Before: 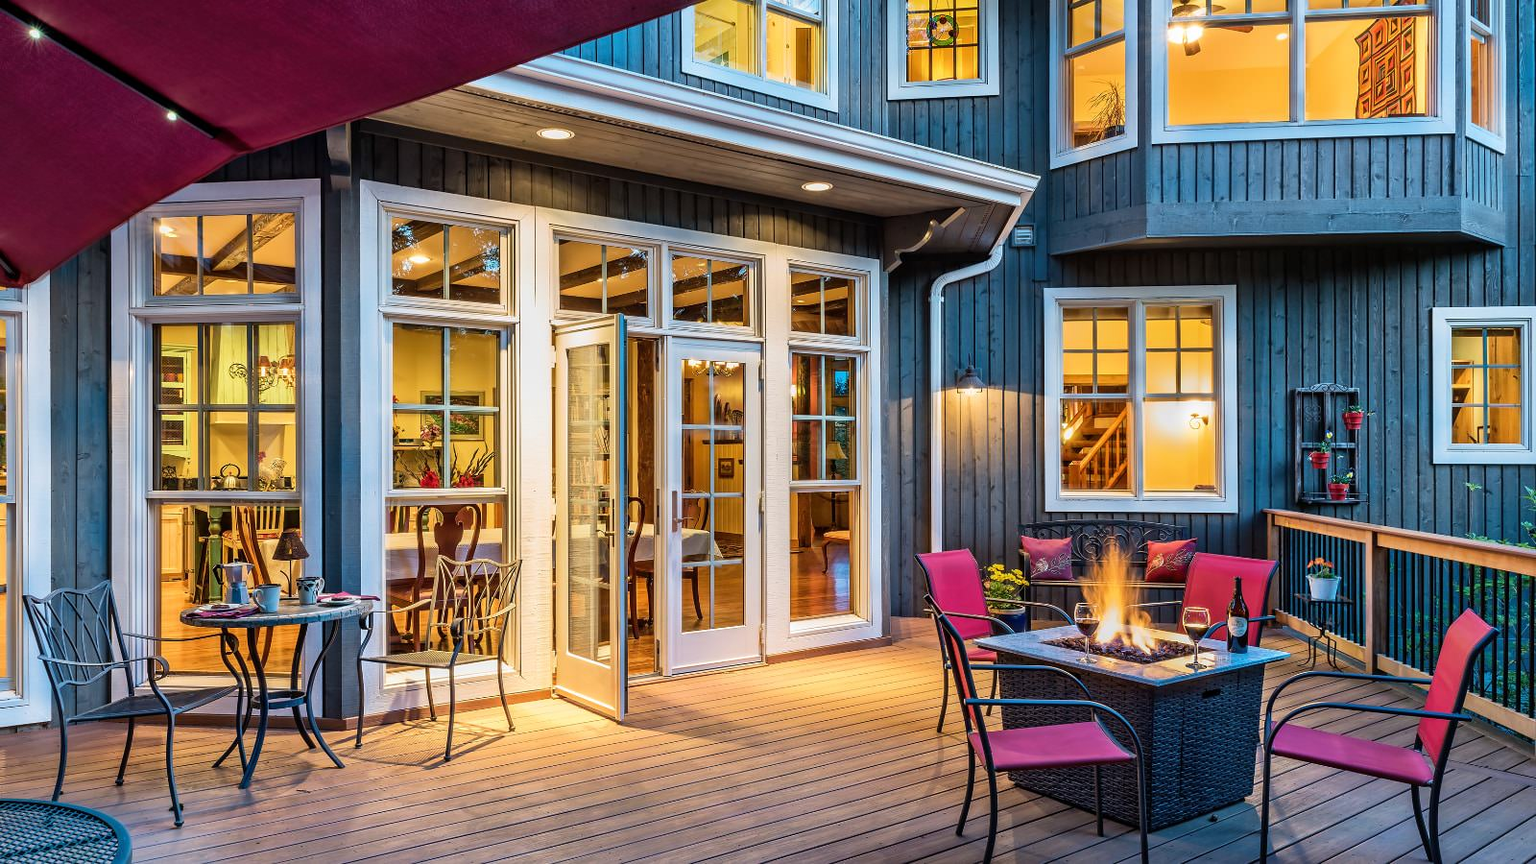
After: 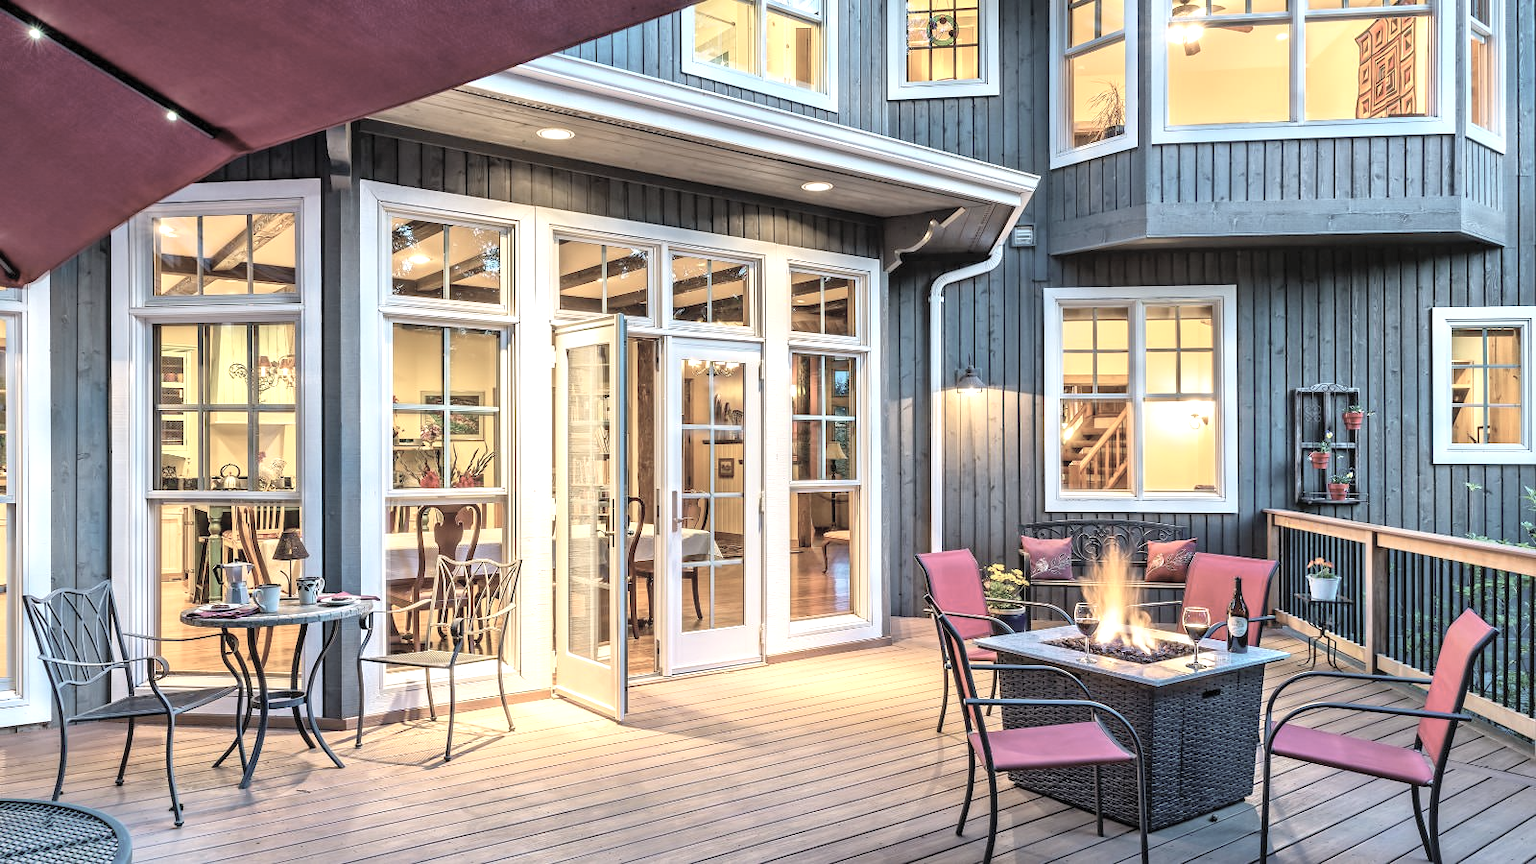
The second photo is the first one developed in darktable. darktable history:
exposure: exposure 0.6 EV, compensate highlight preservation false
contrast brightness saturation: brightness 0.18, saturation -0.5
